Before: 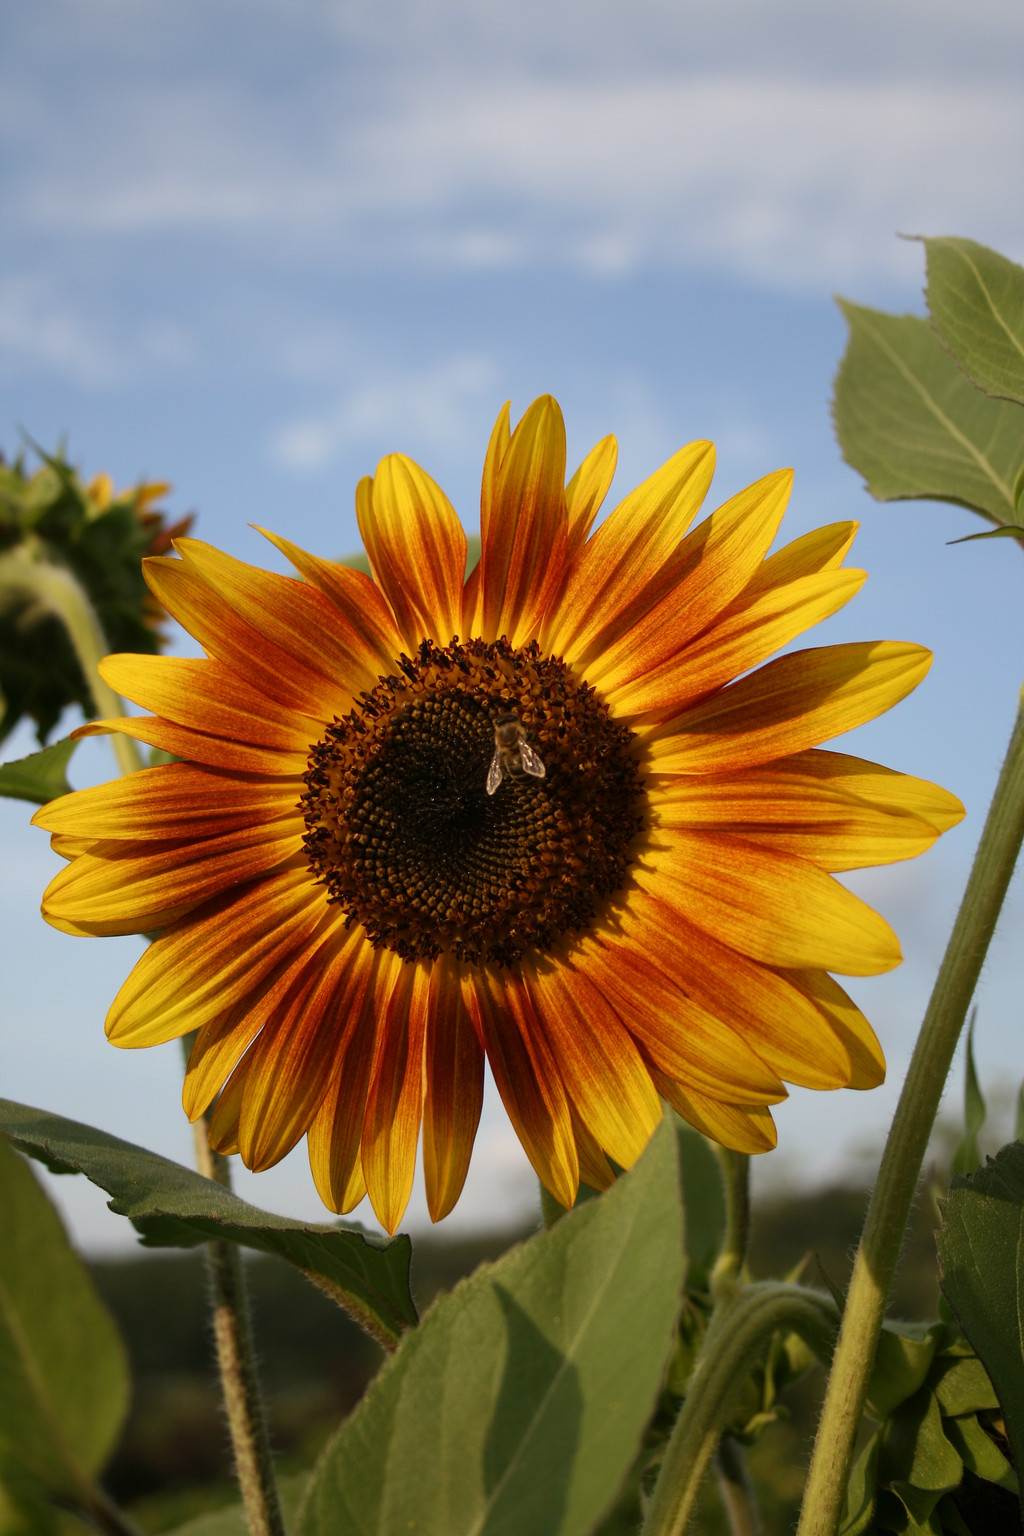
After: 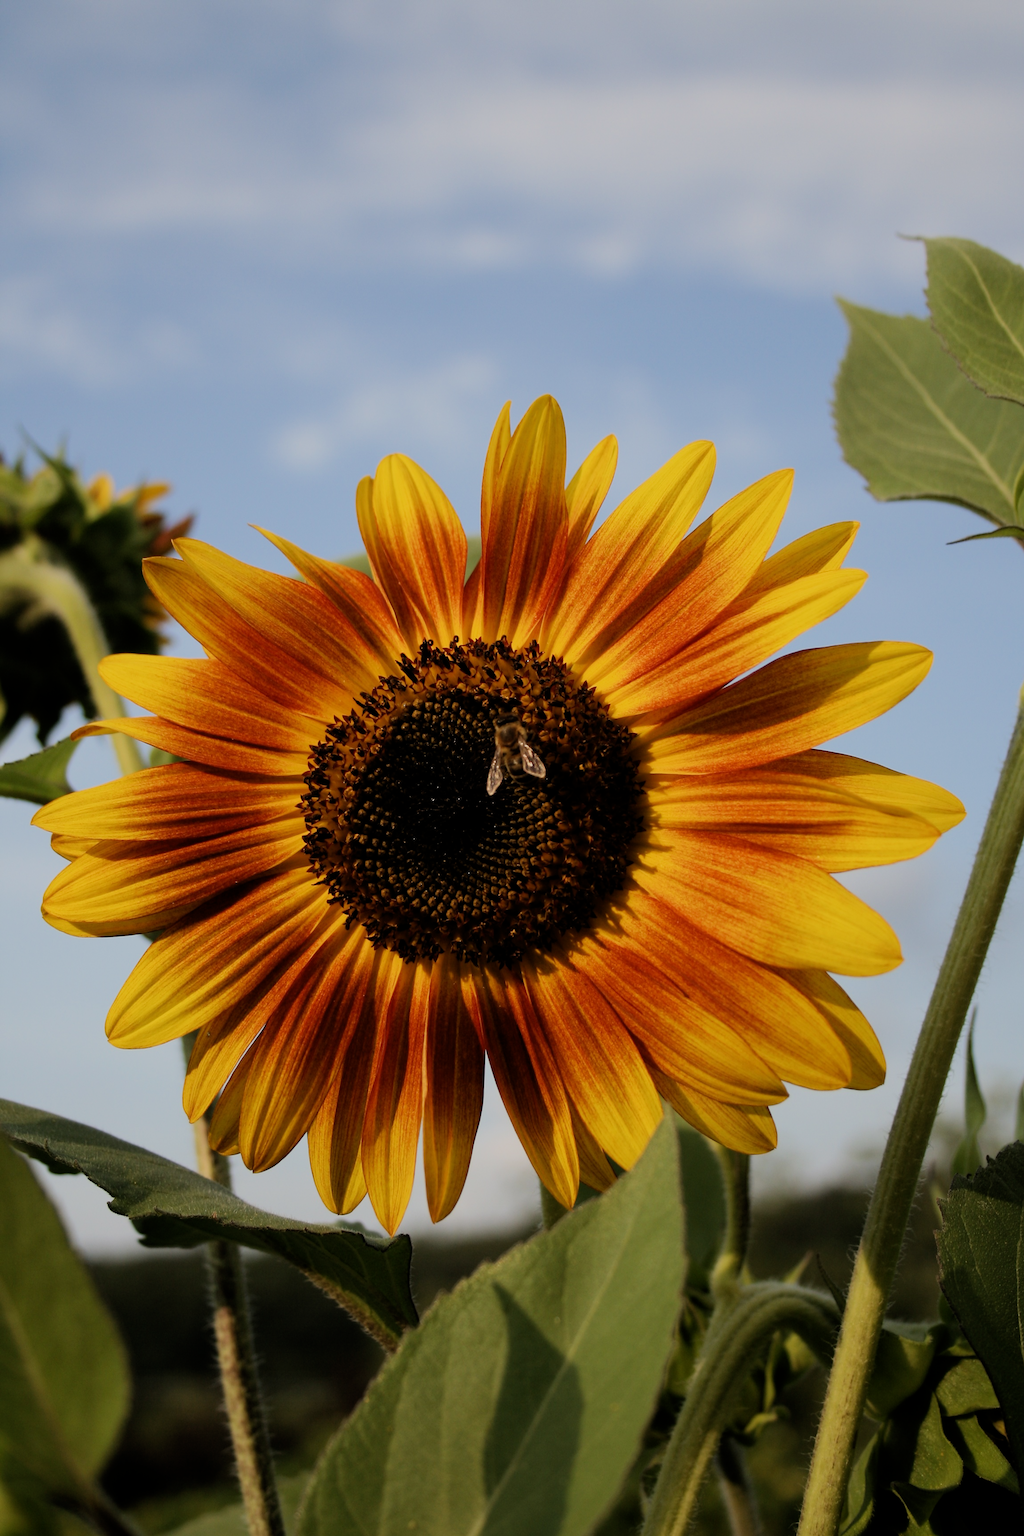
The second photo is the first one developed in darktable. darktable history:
filmic rgb: middle gray luminance 29.2%, black relative exposure -10.24 EV, white relative exposure 5.47 EV, threshold 2.99 EV, target black luminance 0%, hardness 3.93, latitude 2.52%, contrast 1.13, highlights saturation mix 4.14%, shadows ↔ highlights balance 14.68%, enable highlight reconstruction true
